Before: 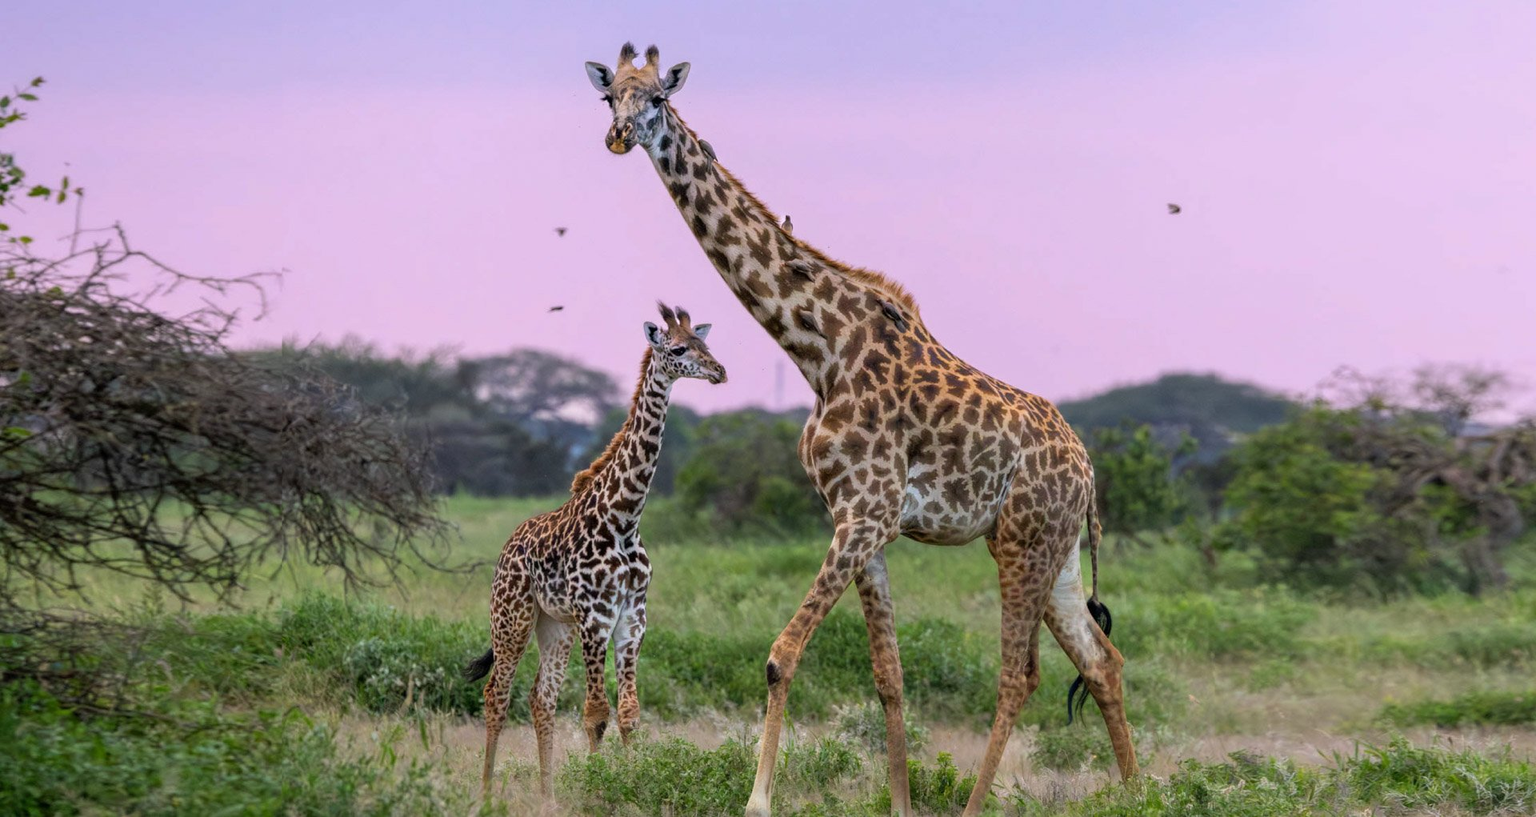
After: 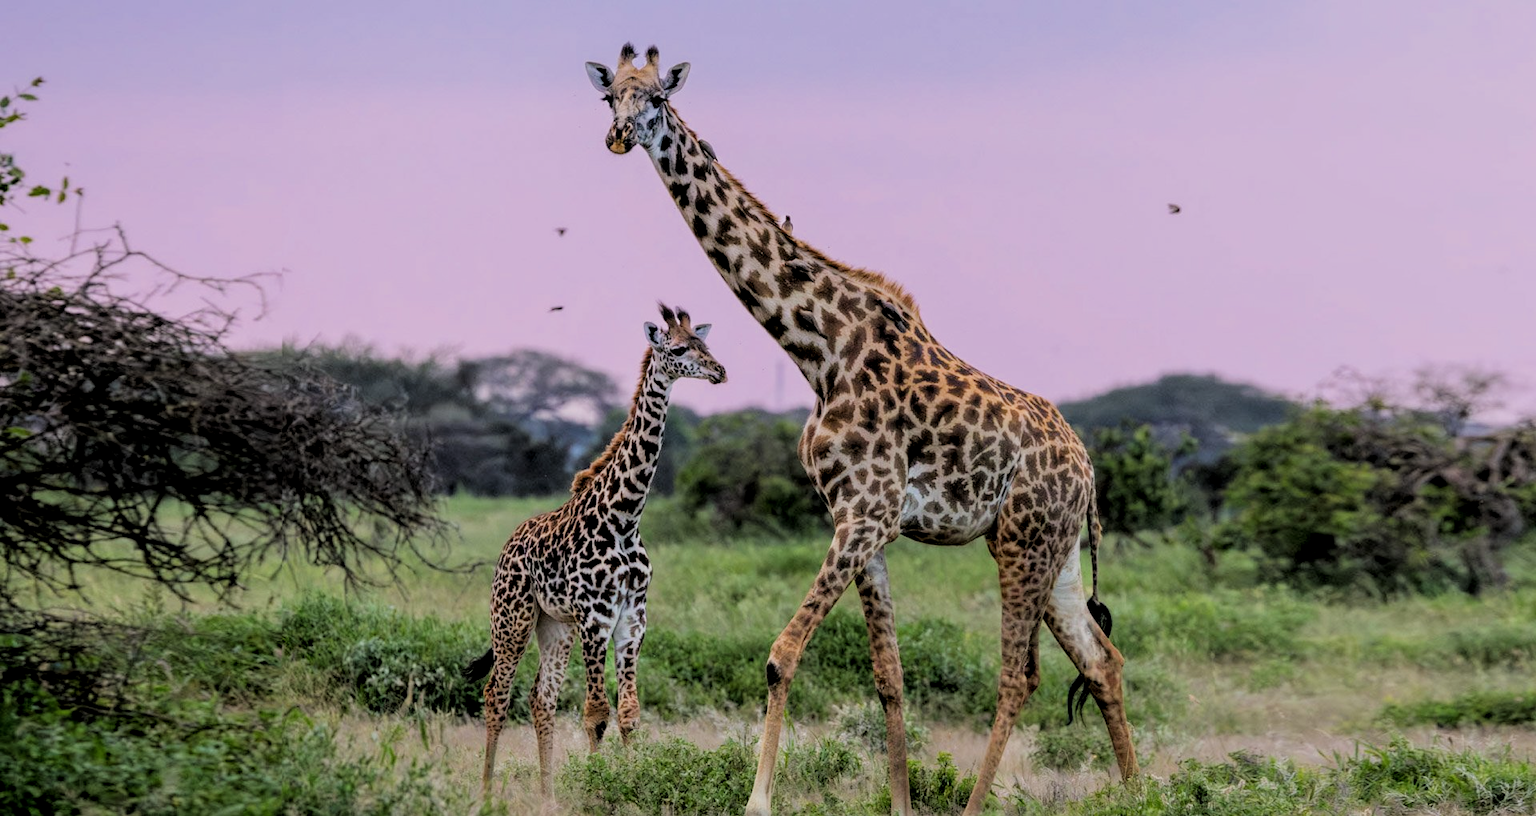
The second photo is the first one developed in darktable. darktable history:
local contrast: highlights 105%, shadows 102%, detail 119%, midtone range 0.2
filmic rgb: black relative exposure -4.41 EV, white relative exposure 5.03 EV, hardness 2.21, latitude 40.89%, contrast 1.156, highlights saturation mix 10.96%, shadows ↔ highlights balance 0.956%
